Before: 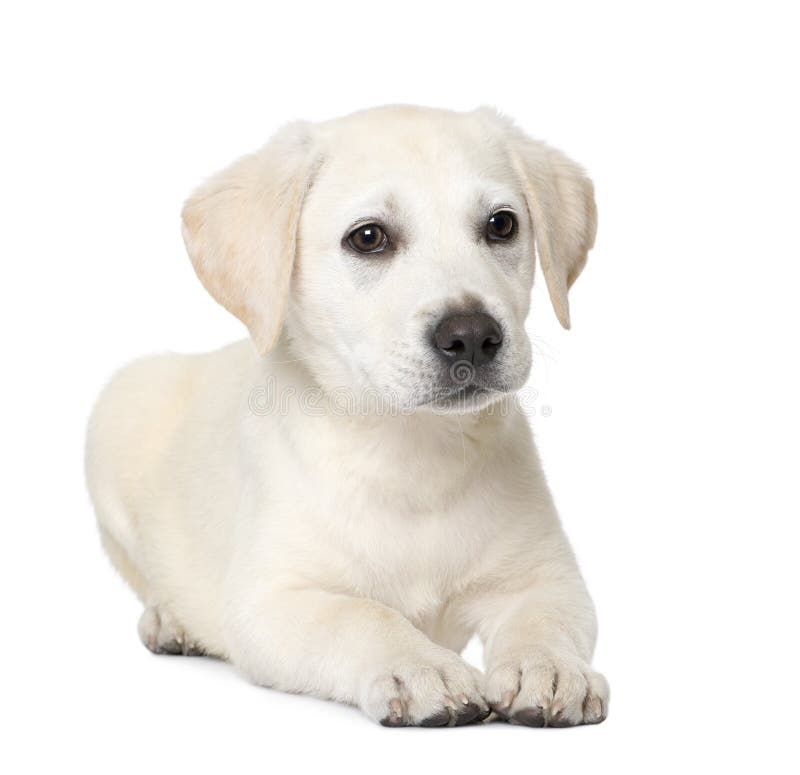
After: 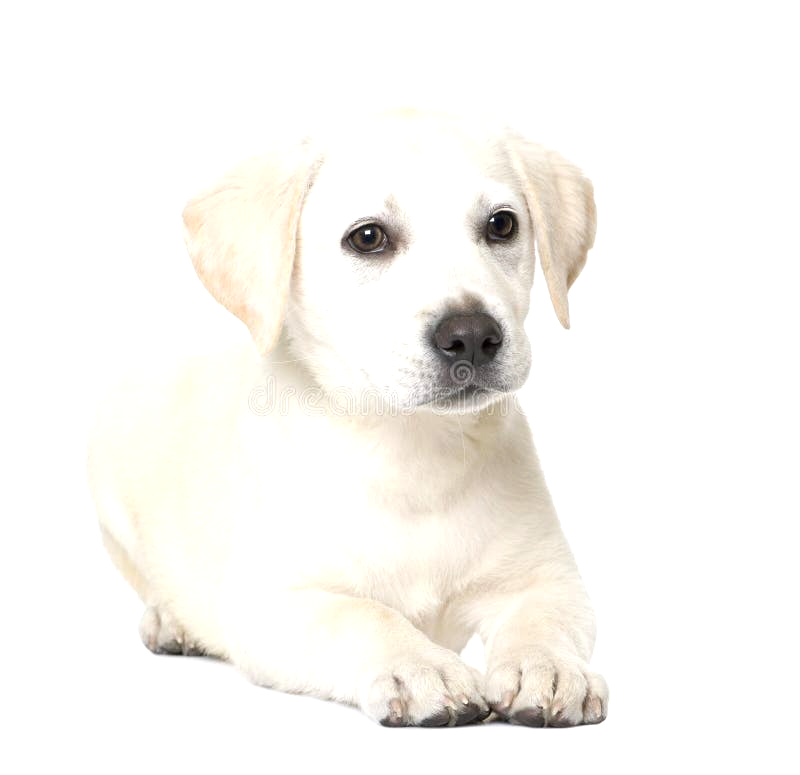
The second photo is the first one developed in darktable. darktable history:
exposure: exposure 0.455 EV, compensate highlight preservation false
